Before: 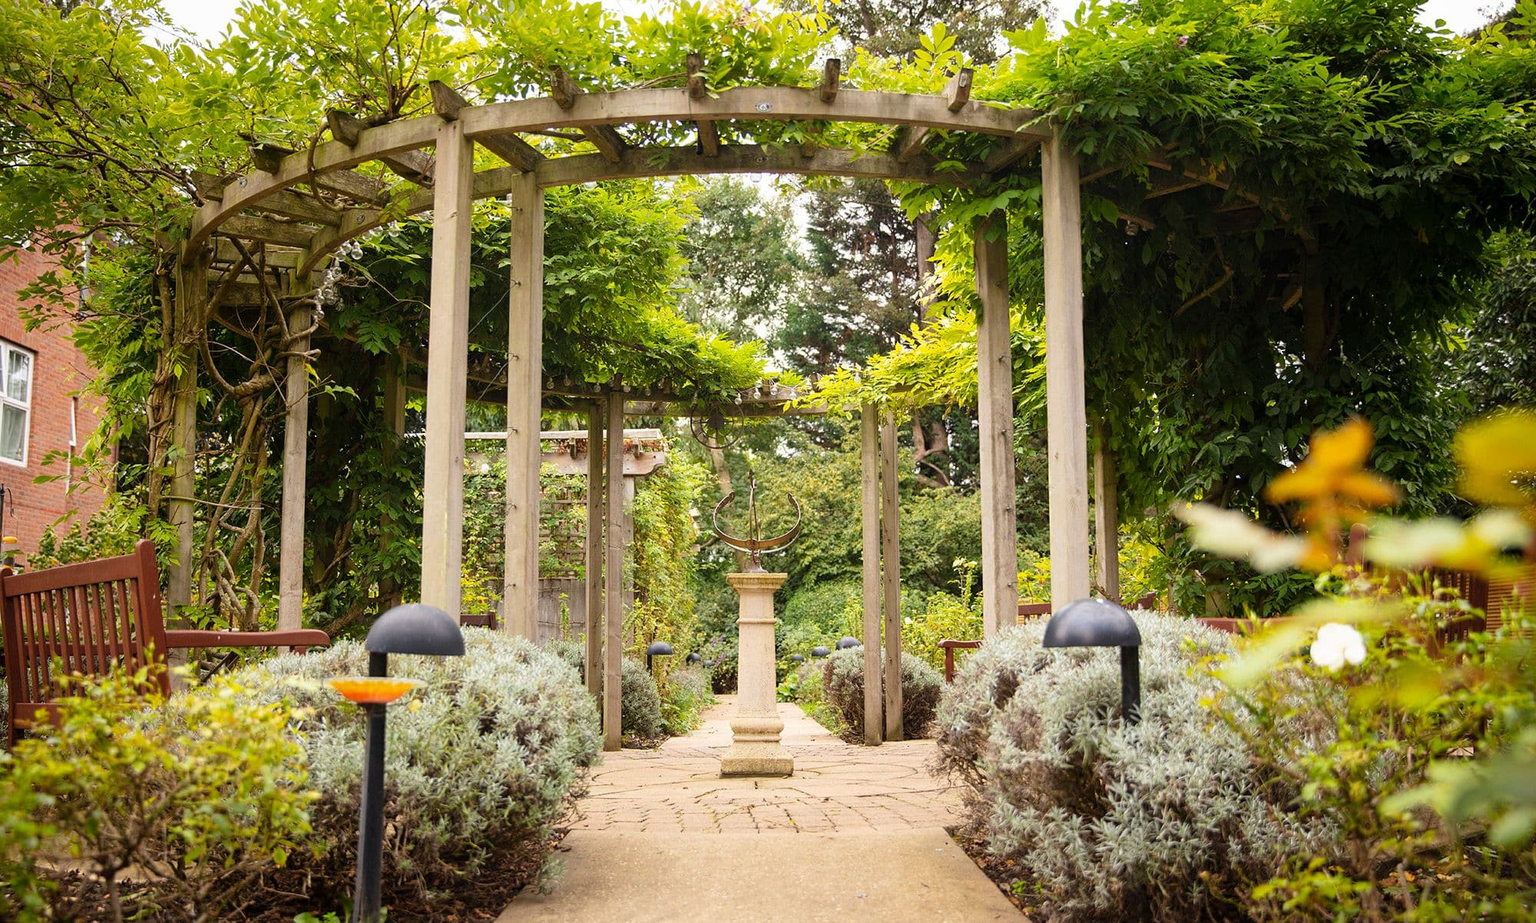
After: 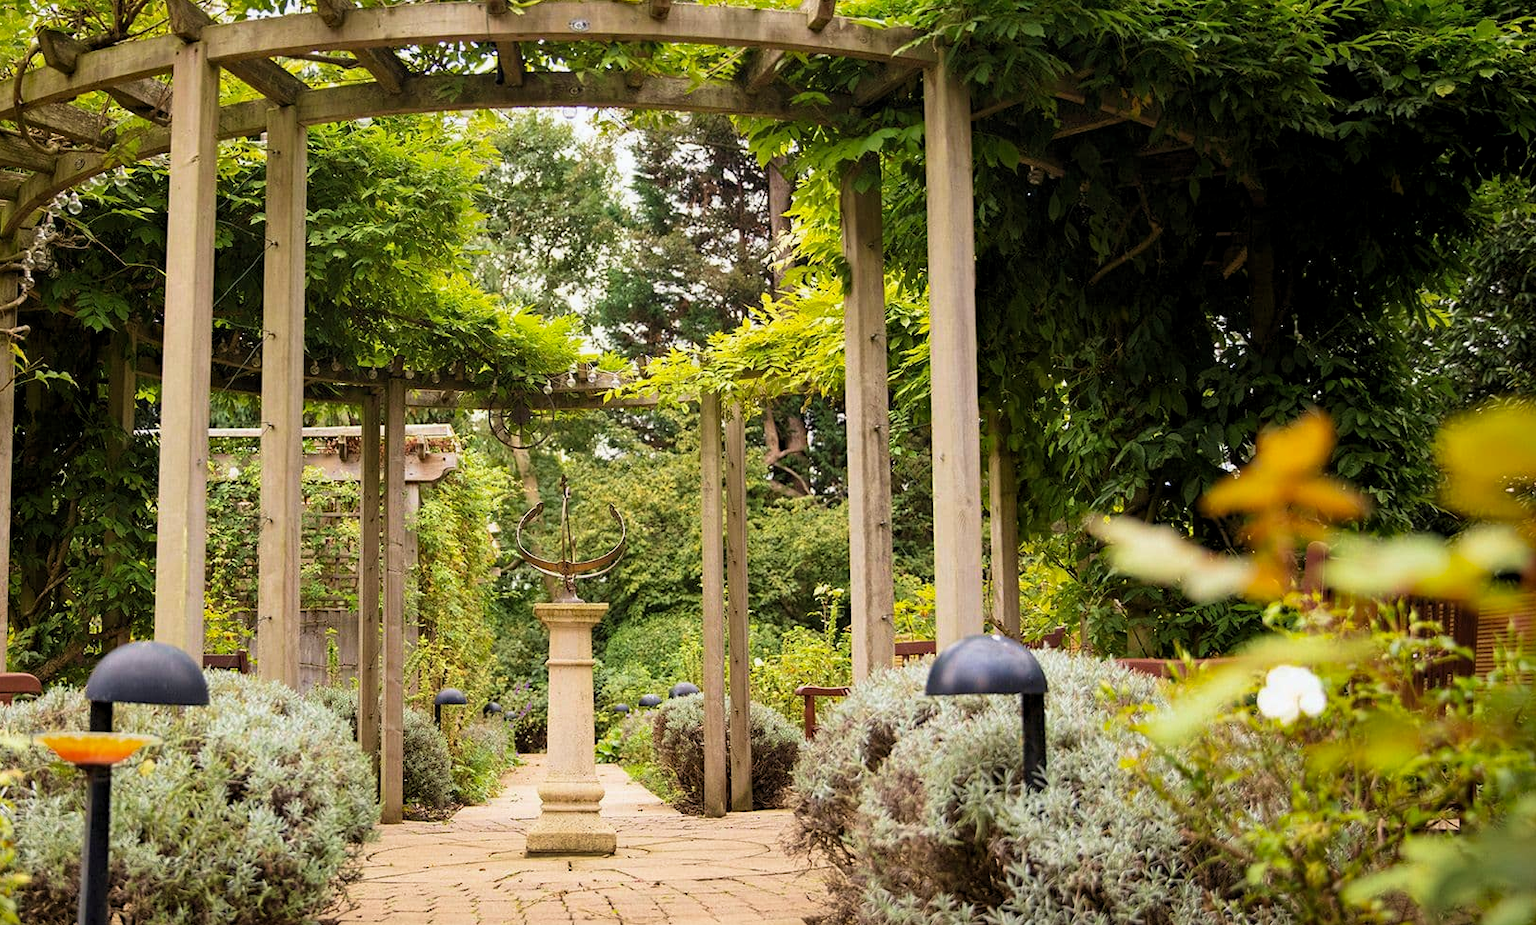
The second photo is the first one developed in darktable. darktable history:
velvia: on, module defaults
crop: left 19.311%, top 9.438%, bottom 9.643%
levels: levels [0.026, 0.507, 0.987]
haze removal: compatibility mode true, adaptive false
exposure: exposure -0.154 EV, compensate exposure bias true, compensate highlight preservation false
